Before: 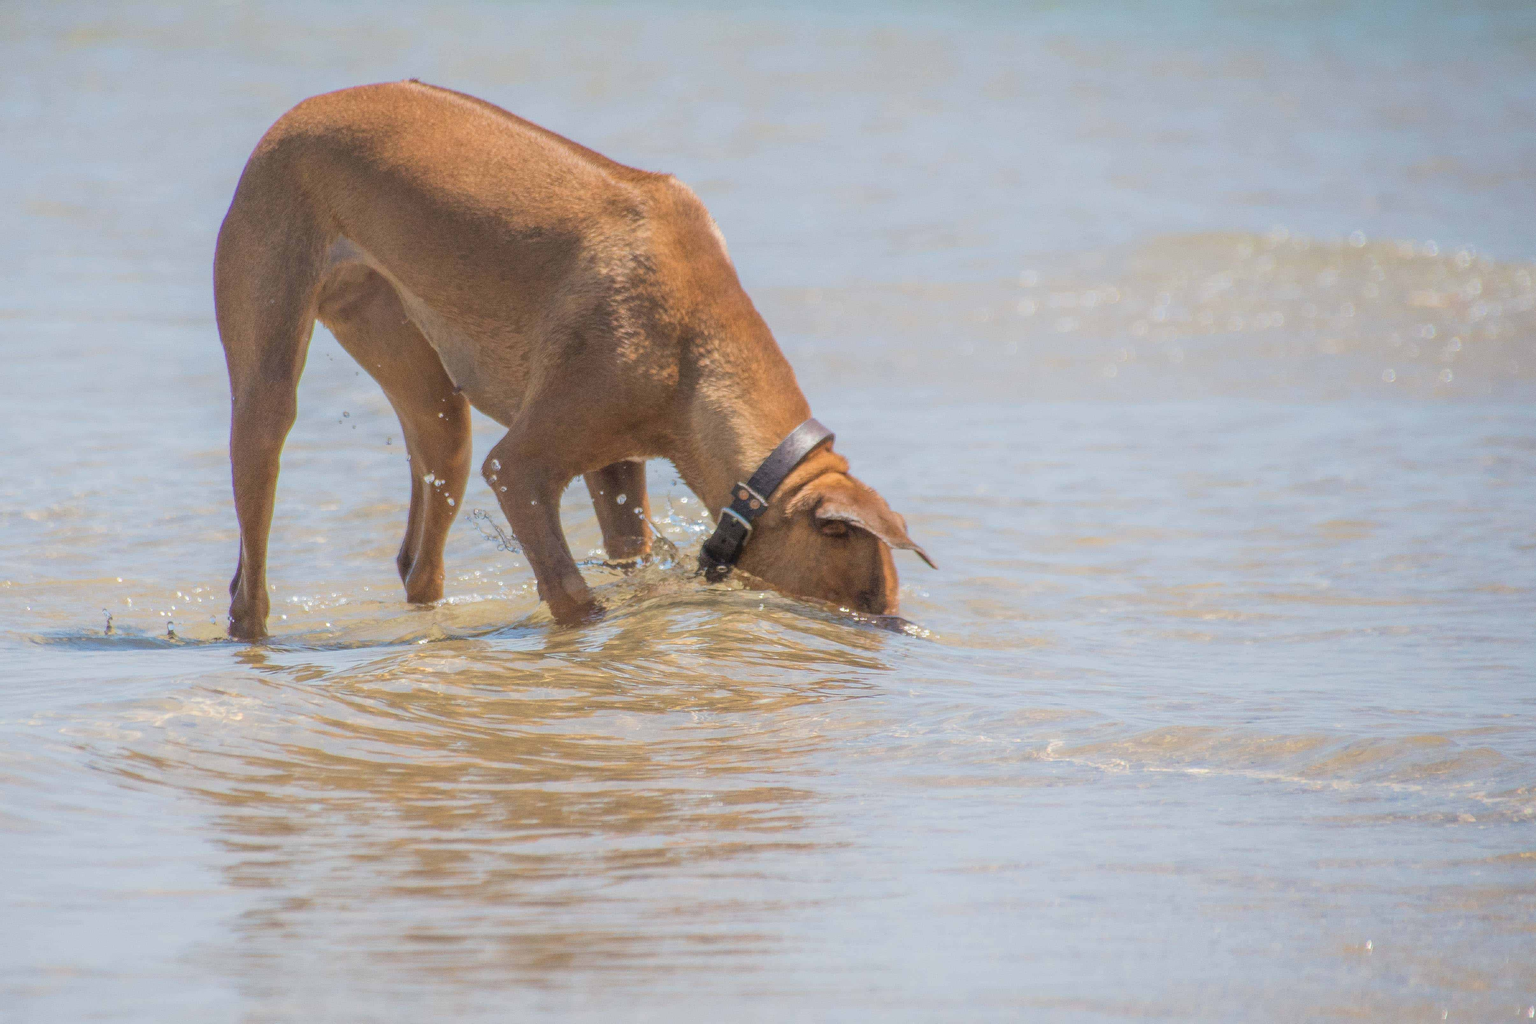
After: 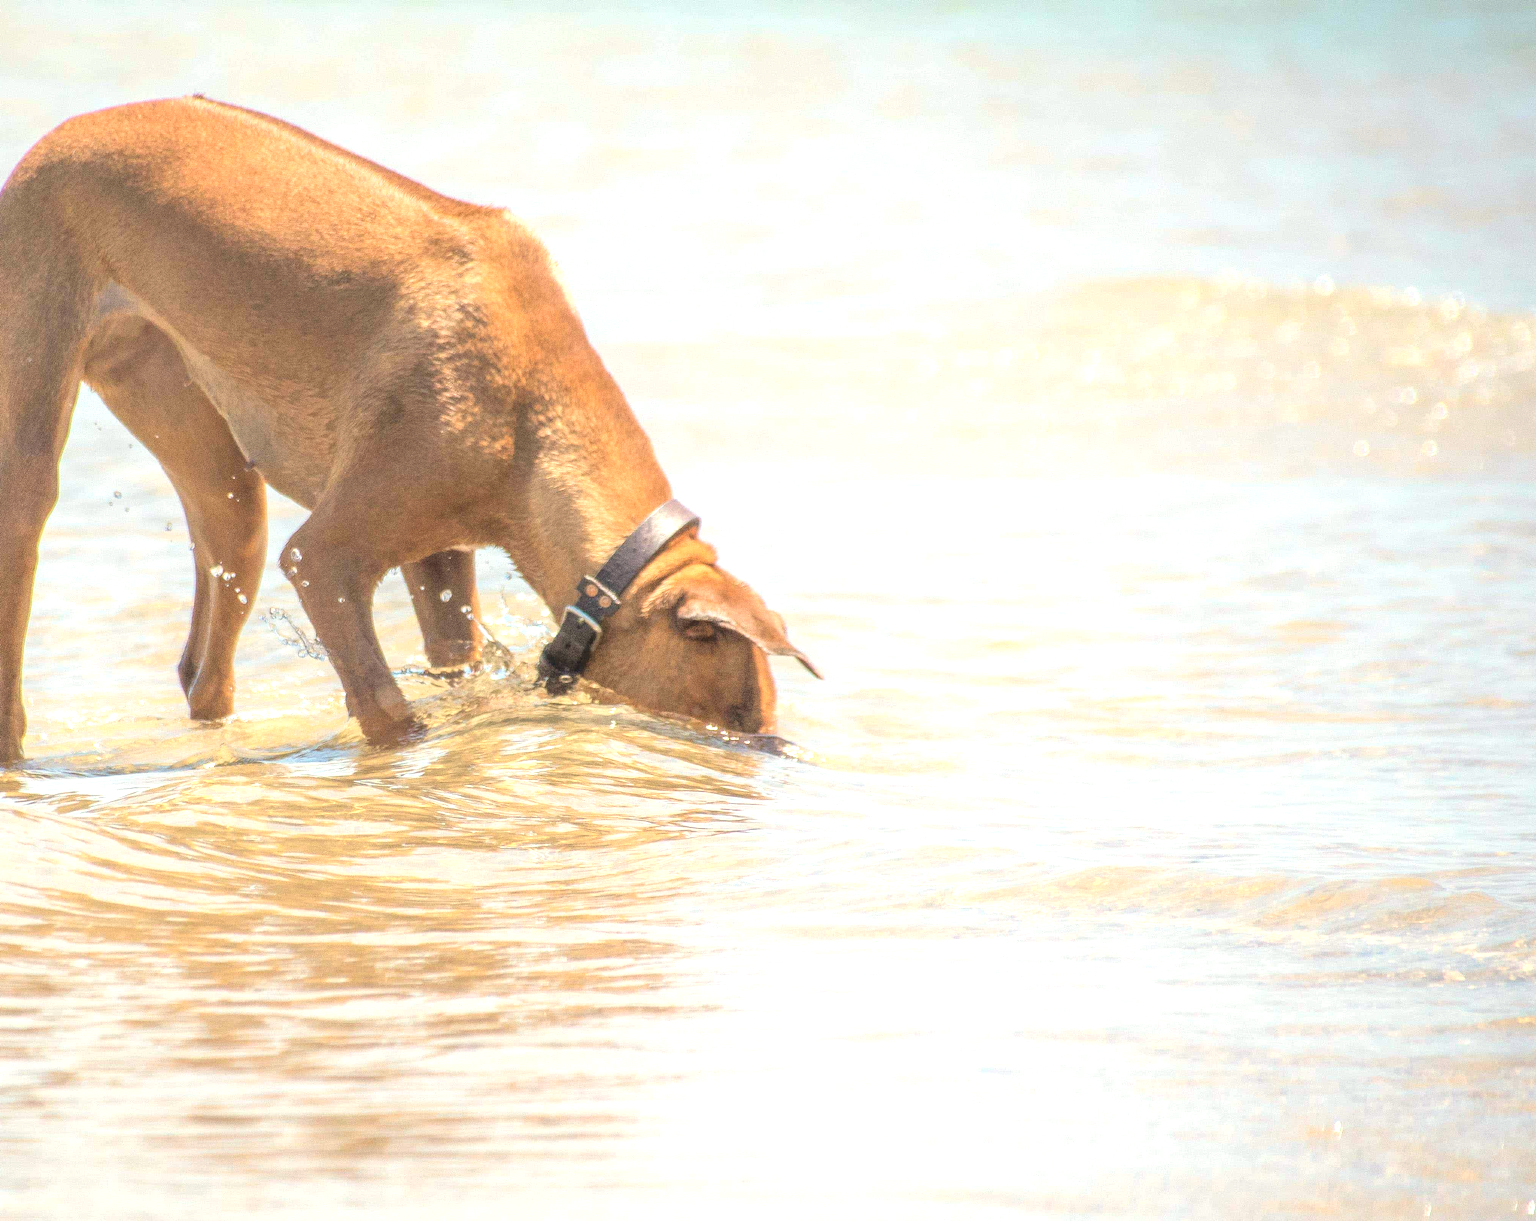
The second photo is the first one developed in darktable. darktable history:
exposure: black level correction 0, exposure 1 EV, compensate highlight preservation false
crop: left 16.145%
white balance: red 1.029, blue 0.92
